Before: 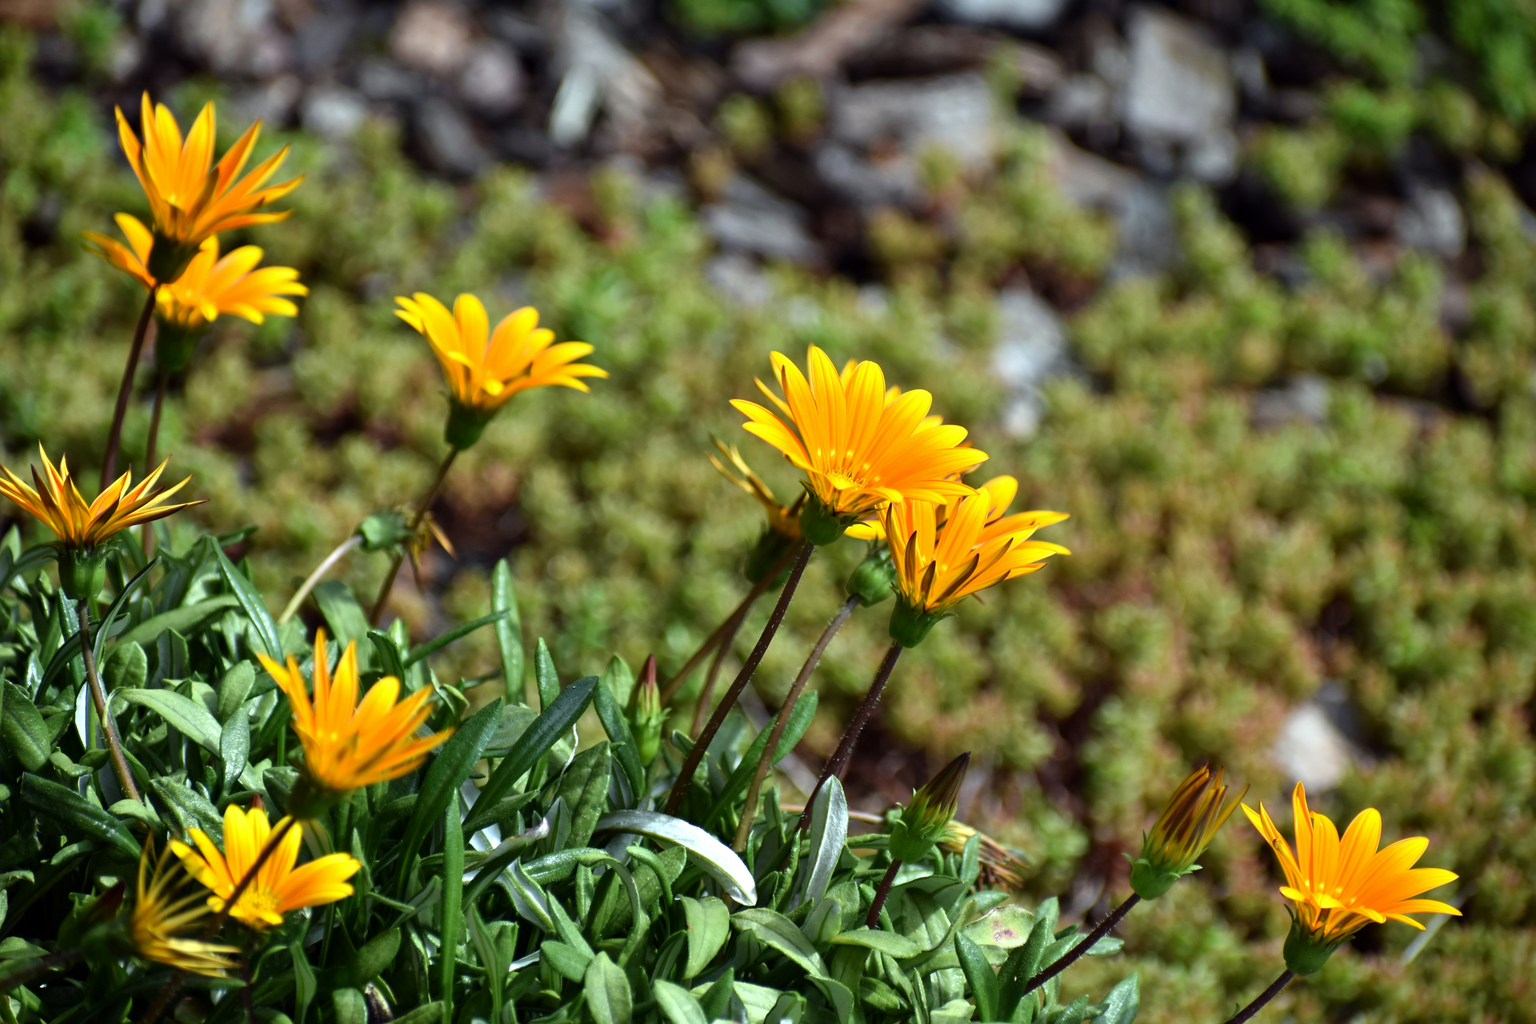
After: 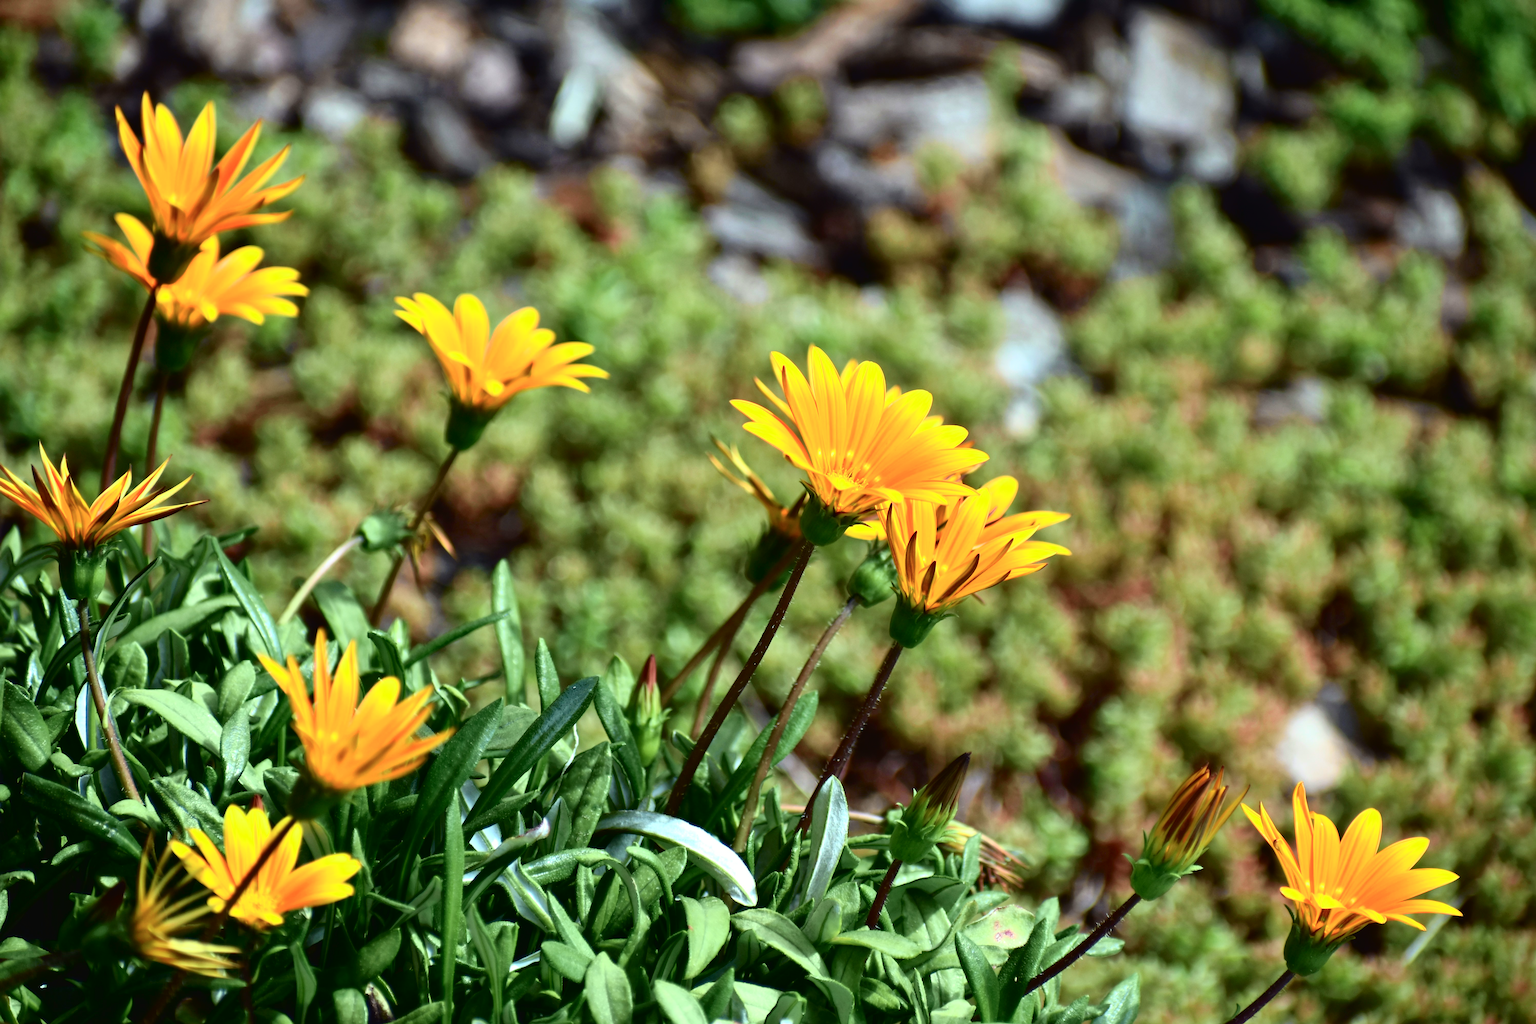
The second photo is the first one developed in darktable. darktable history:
tone curve: curves: ch0 [(0, 0.024) (0.049, 0.038) (0.176, 0.162) (0.311, 0.337) (0.416, 0.471) (0.565, 0.658) (0.817, 0.911) (1, 1)]; ch1 [(0, 0) (0.351, 0.347) (0.446, 0.42) (0.481, 0.463) (0.504, 0.504) (0.522, 0.521) (0.546, 0.563) (0.622, 0.664) (0.728, 0.786) (1, 1)]; ch2 [(0, 0) (0.327, 0.324) (0.427, 0.413) (0.458, 0.444) (0.502, 0.504) (0.526, 0.539) (0.547, 0.581) (0.601, 0.61) (0.76, 0.765) (1, 1)], color space Lab, independent channels, preserve colors none
